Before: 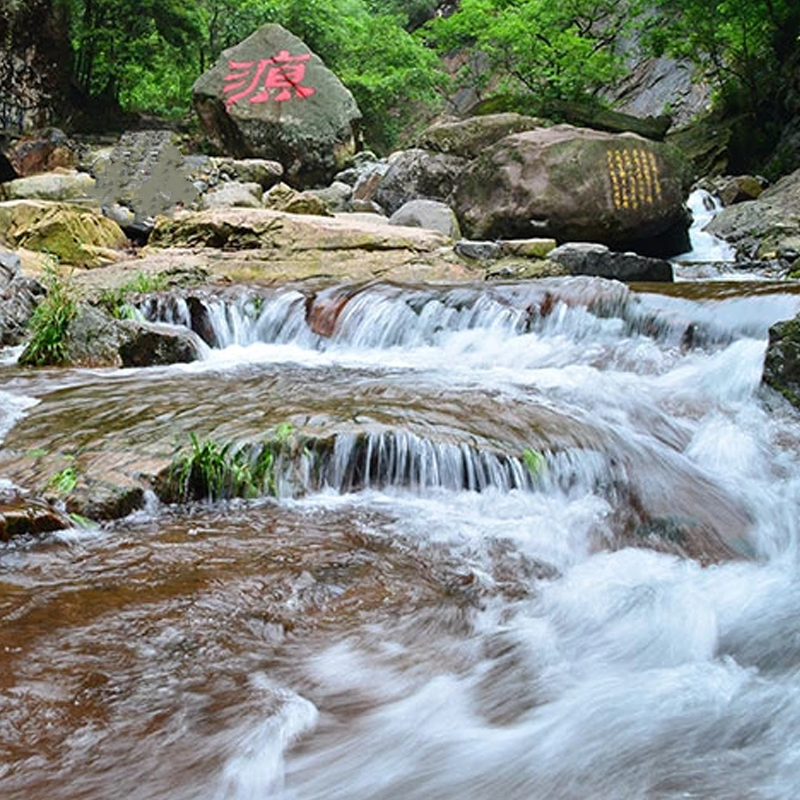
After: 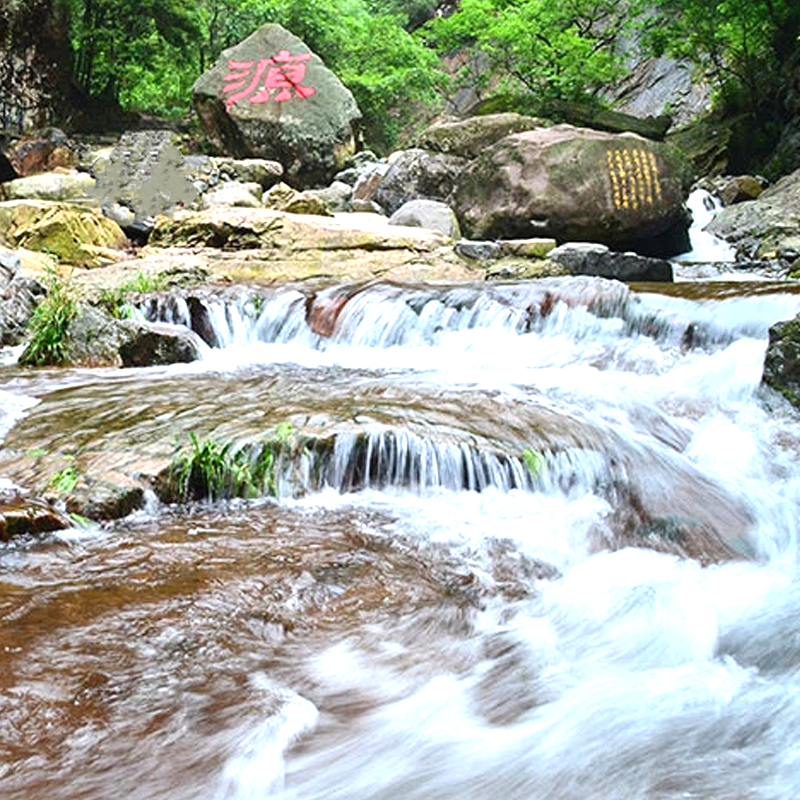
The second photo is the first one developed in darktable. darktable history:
exposure: black level correction 0, exposure 0.7 EV, compensate exposure bias true, compensate highlight preservation false
contrast brightness saturation: contrast 0.07
